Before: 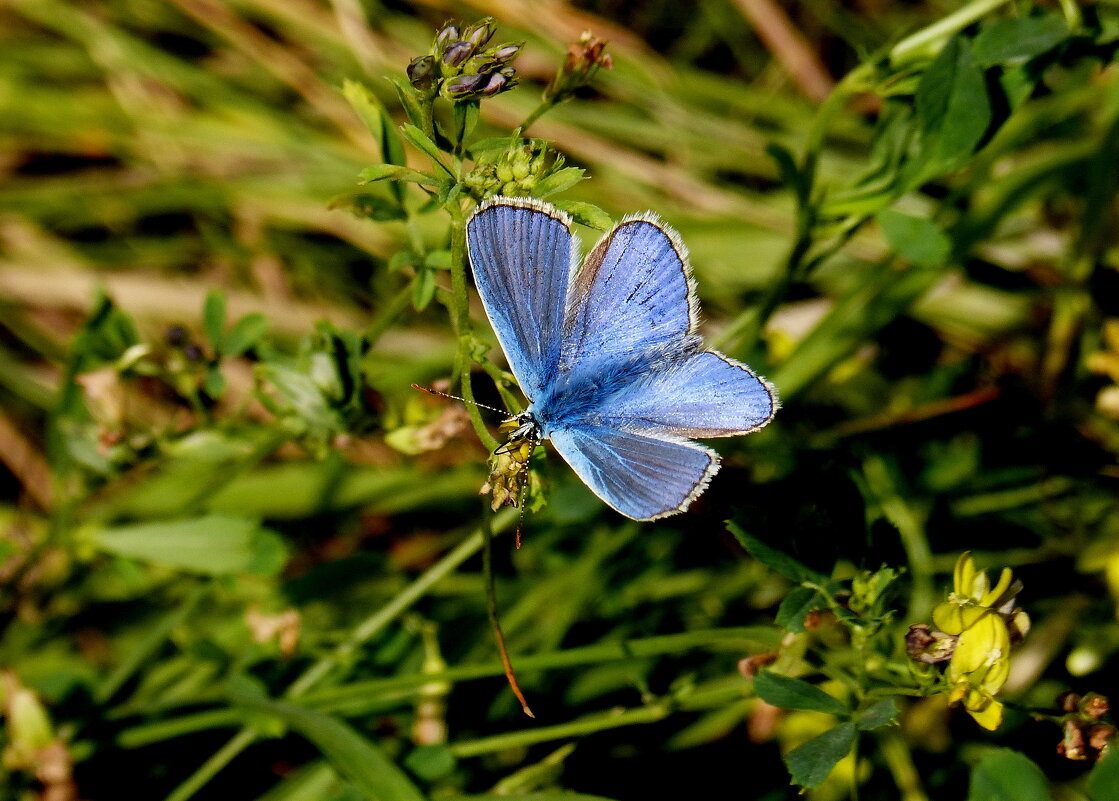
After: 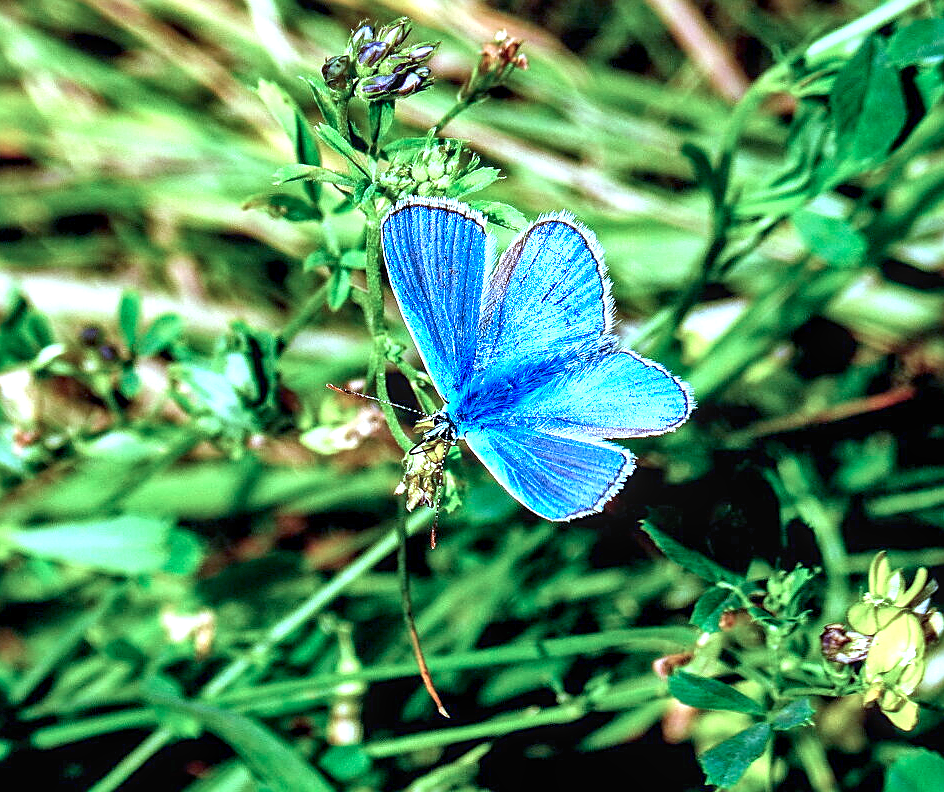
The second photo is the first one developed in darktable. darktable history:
shadows and highlights: soften with gaussian
sharpen: on, module defaults
crop: left 7.598%, right 7.873%
tone equalizer: -7 EV 0.13 EV, smoothing diameter 25%, edges refinement/feathering 10, preserve details guided filter
local contrast: on, module defaults
color calibration: illuminant as shot in camera, x 0.442, y 0.413, temperature 2903.13 K
exposure: exposure 1.5 EV, compensate highlight preservation false
